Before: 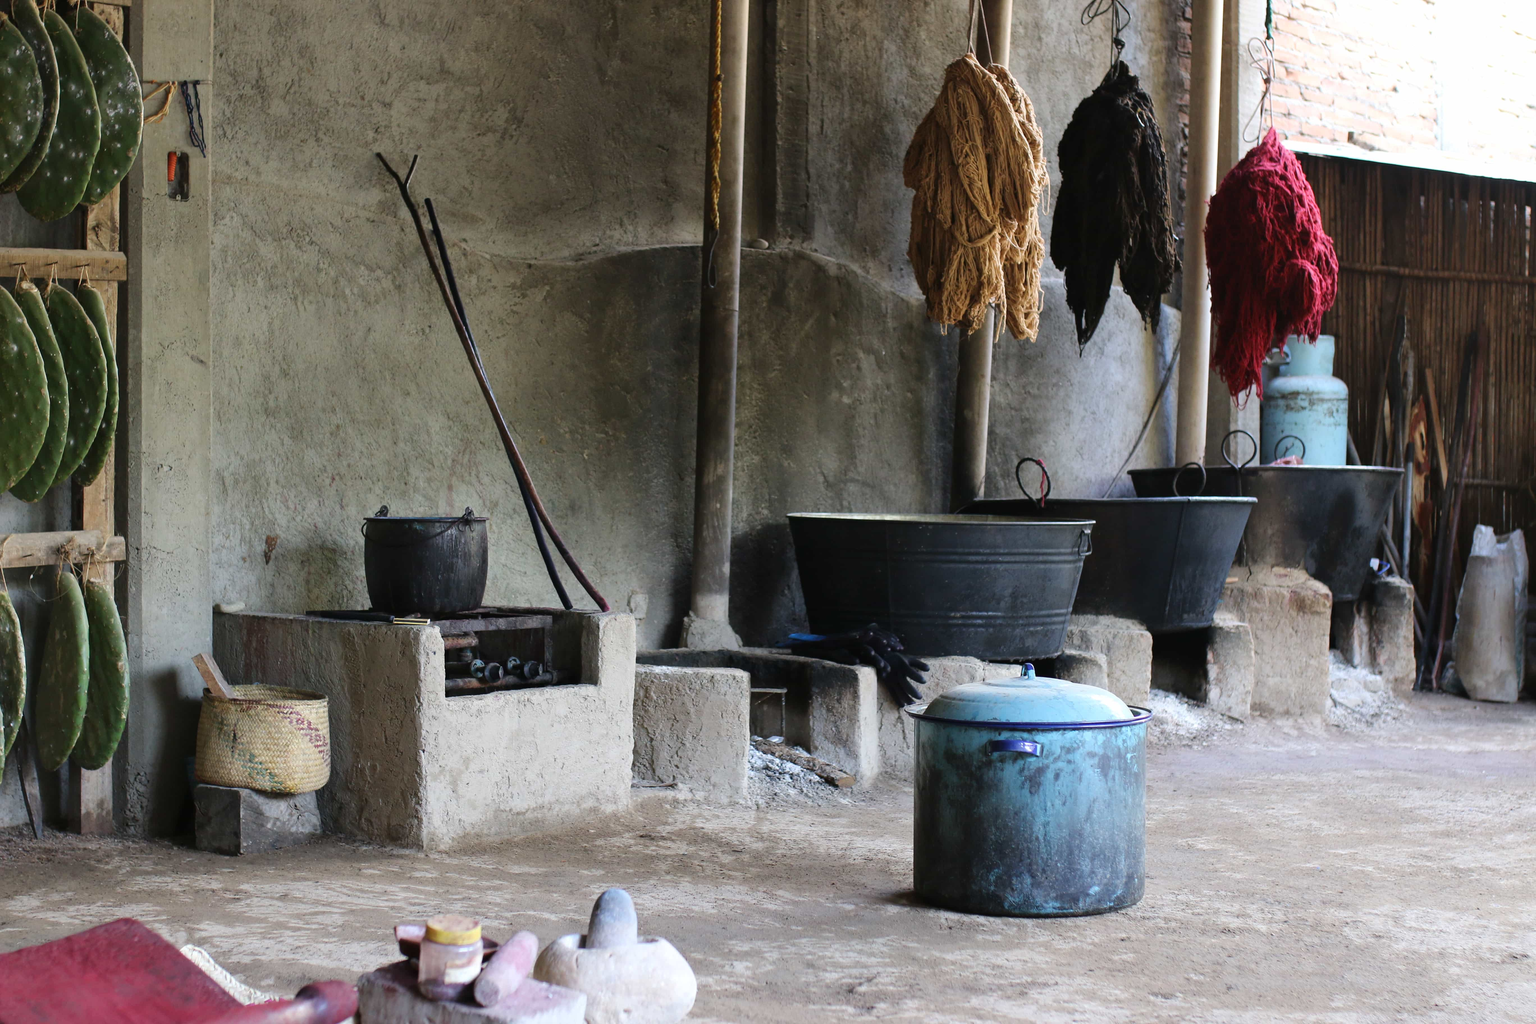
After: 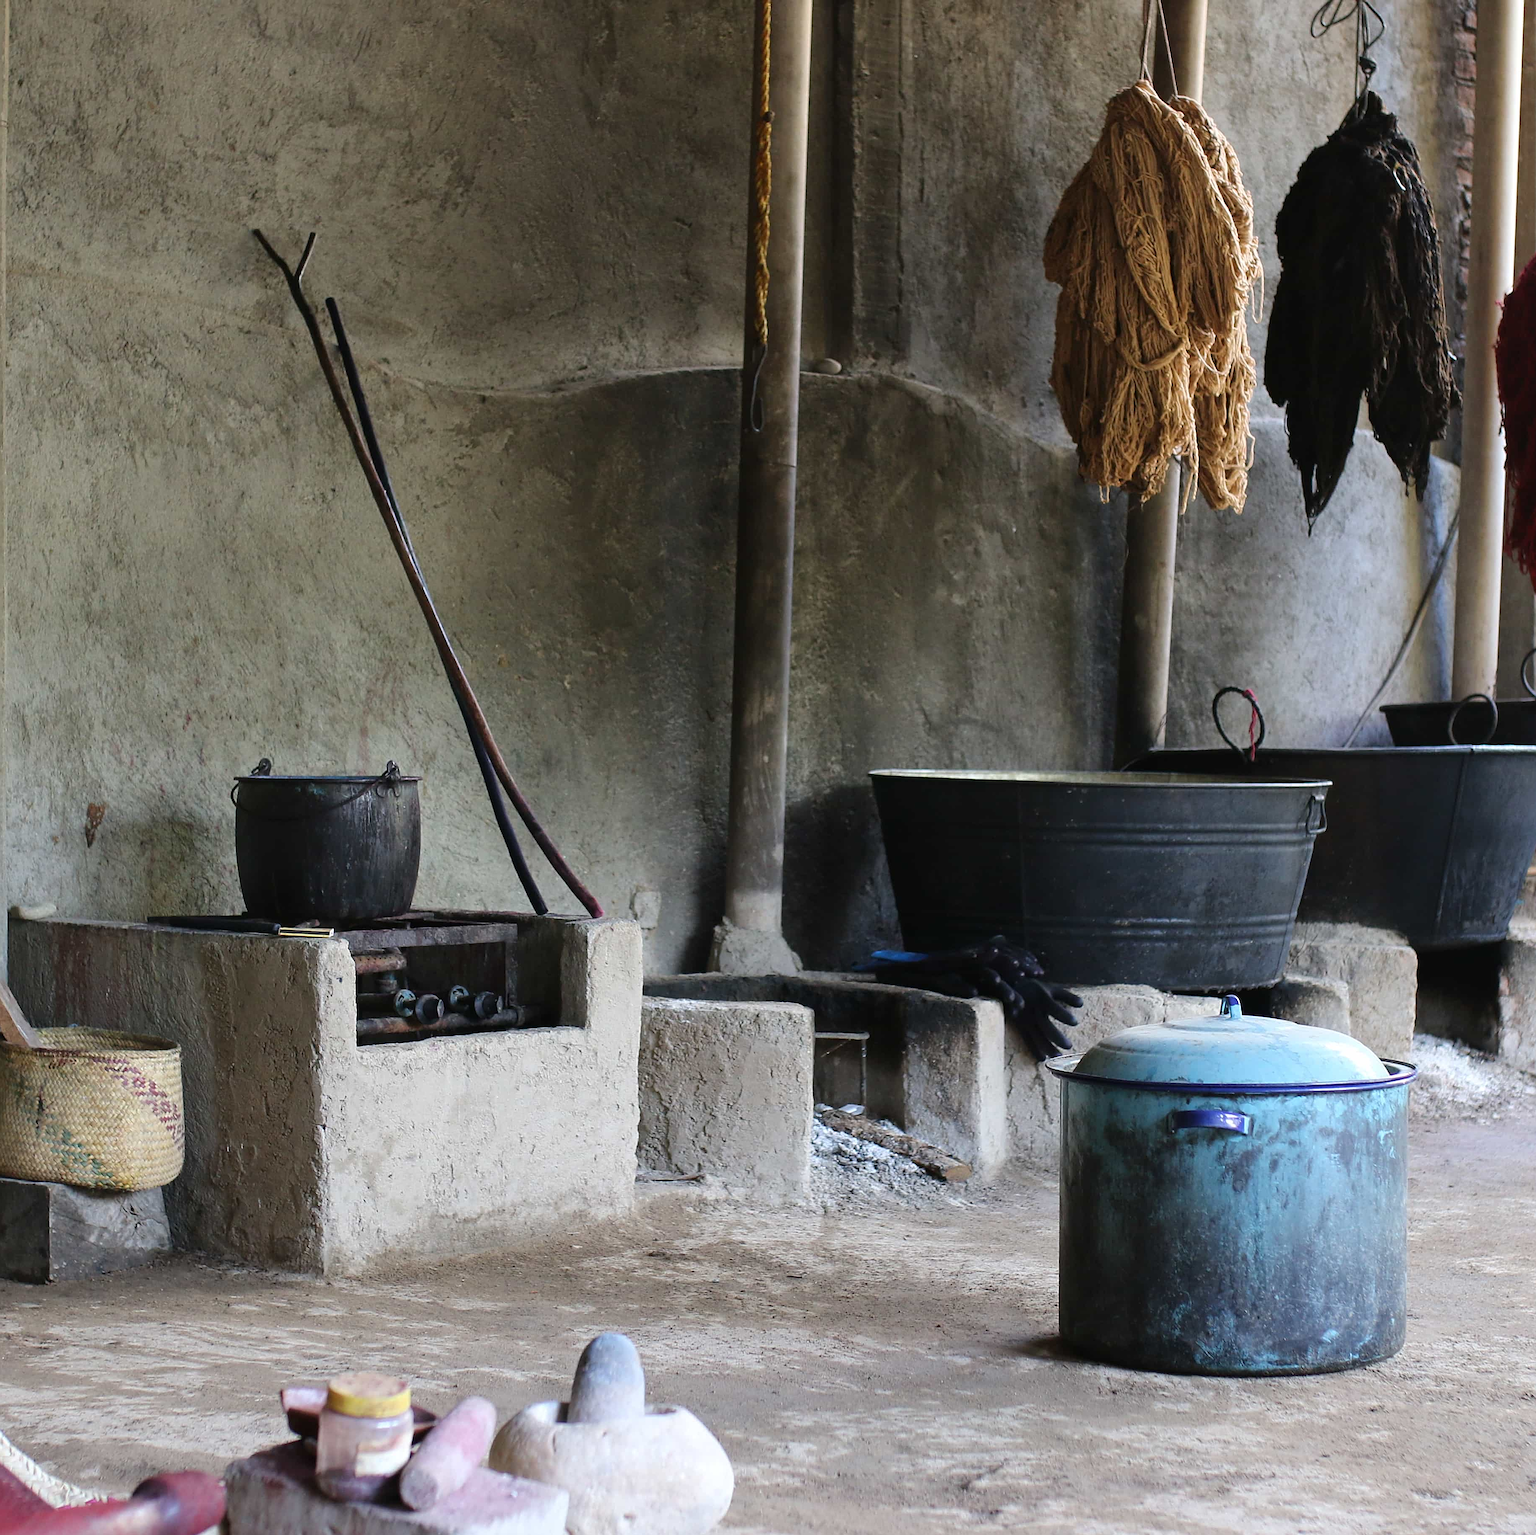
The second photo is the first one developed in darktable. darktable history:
sharpen: on, module defaults
crop and rotate: left 13.537%, right 19.796%
